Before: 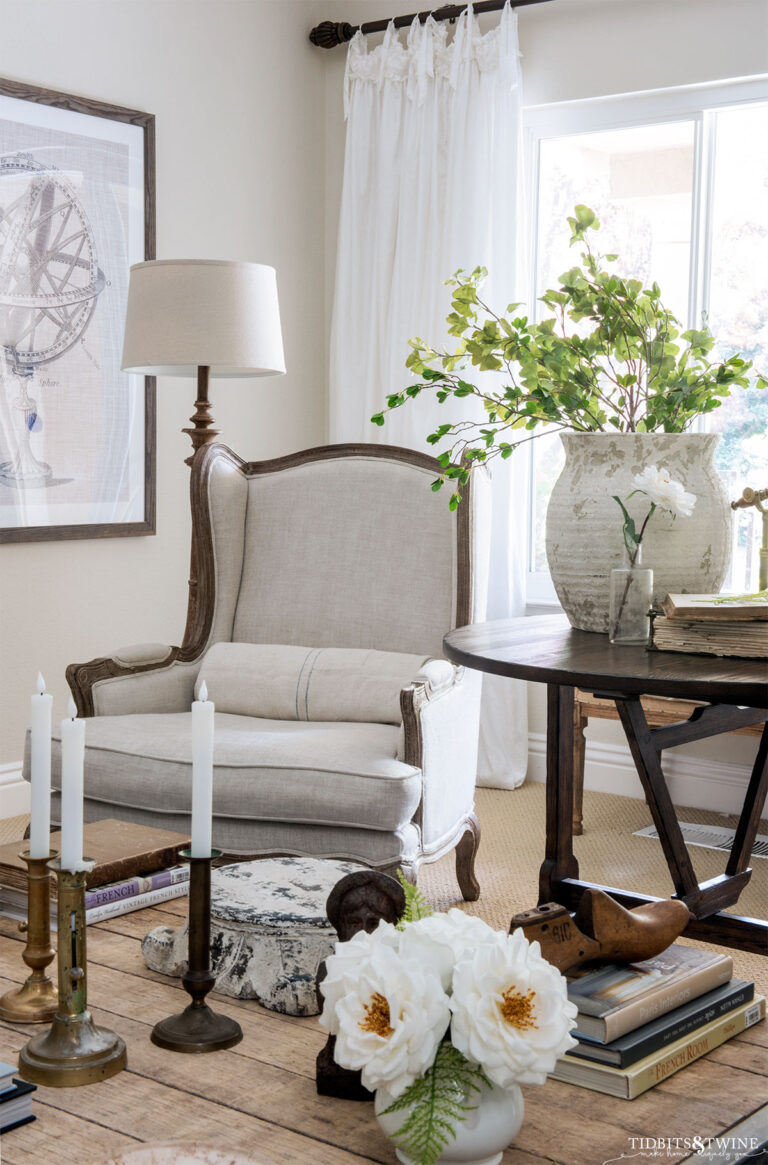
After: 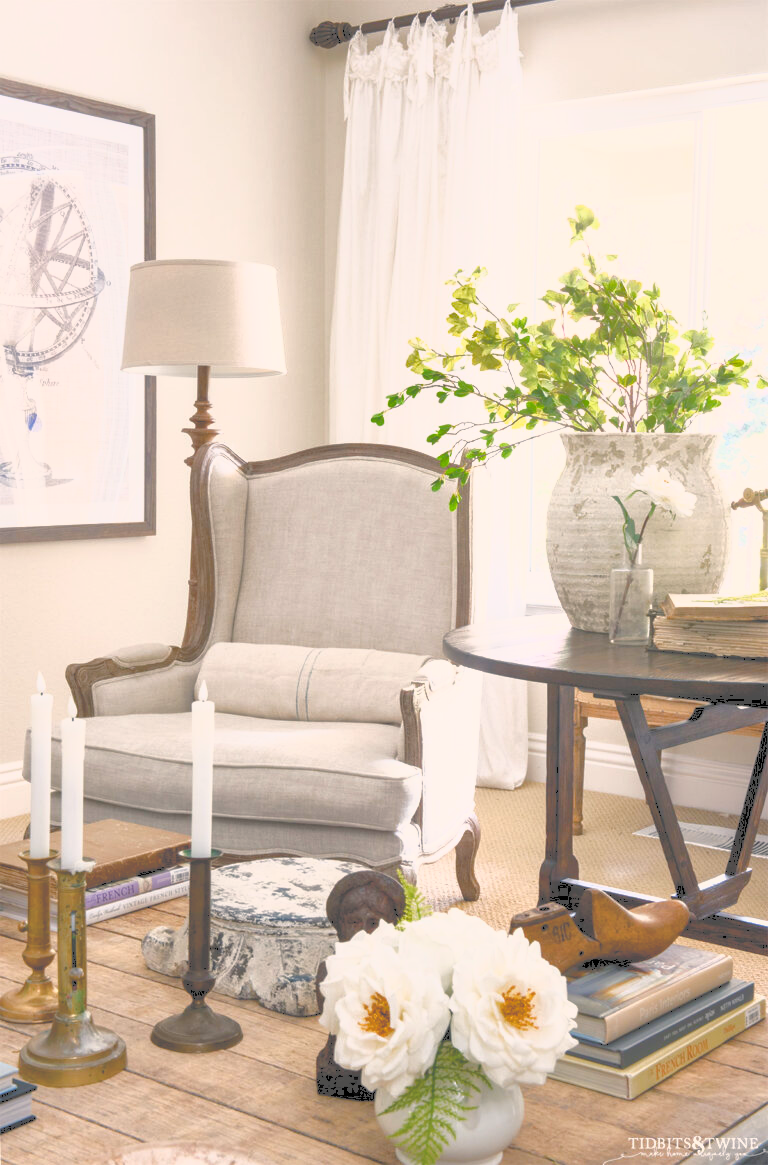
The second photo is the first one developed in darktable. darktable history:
color balance rgb: highlights gain › chroma 2.87%, highlights gain › hue 62.45°, perceptual saturation grading › global saturation 34.895%, perceptual saturation grading › highlights -25.322%, perceptual saturation grading › shadows 49.434%, global vibrance -24.797%
tone curve: curves: ch0 [(0, 0) (0.003, 0.326) (0.011, 0.332) (0.025, 0.352) (0.044, 0.378) (0.069, 0.4) (0.1, 0.416) (0.136, 0.432) (0.177, 0.468) (0.224, 0.509) (0.277, 0.554) (0.335, 0.6) (0.399, 0.642) (0.468, 0.693) (0.543, 0.753) (0.623, 0.818) (0.709, 0.897) (0.801, 0.974) (0.898, 0.991) (1, 1)], color space Lab, independent channels, preserve colors none
shadows and highlights: shadows -20.06, white point adjustment -1.93, highlights -34.88
